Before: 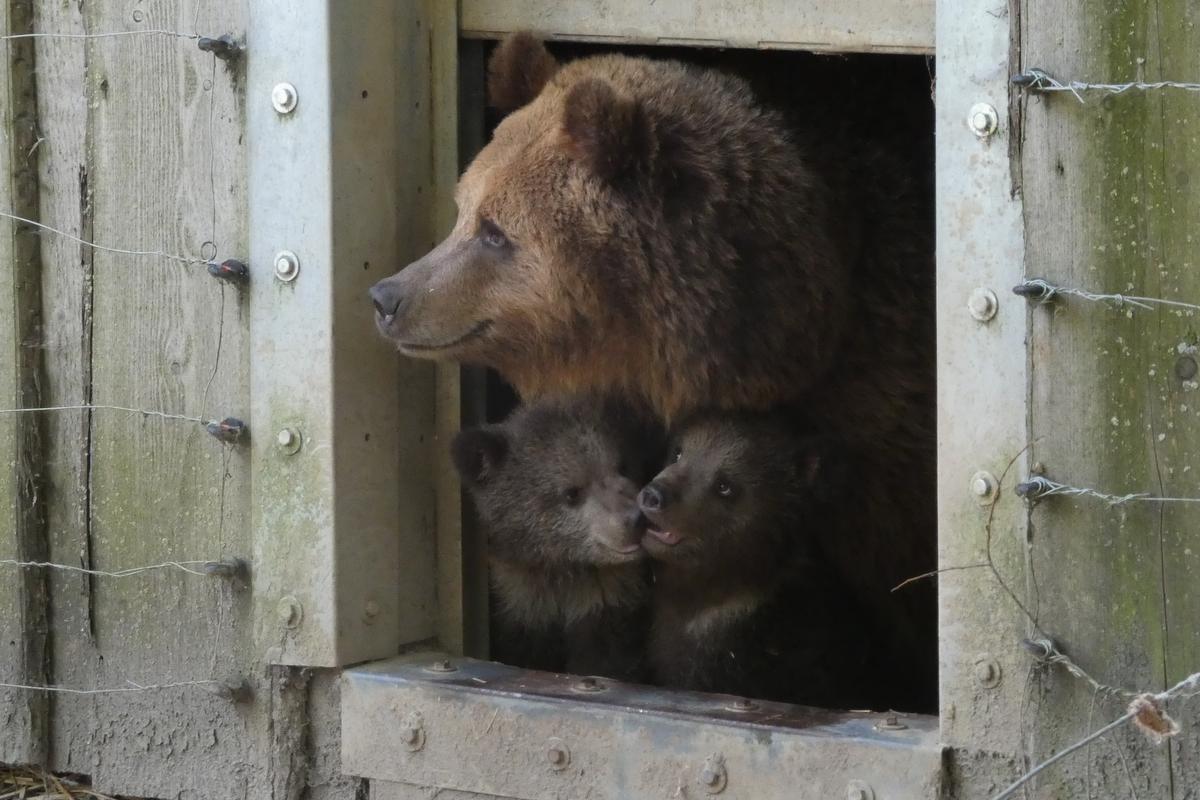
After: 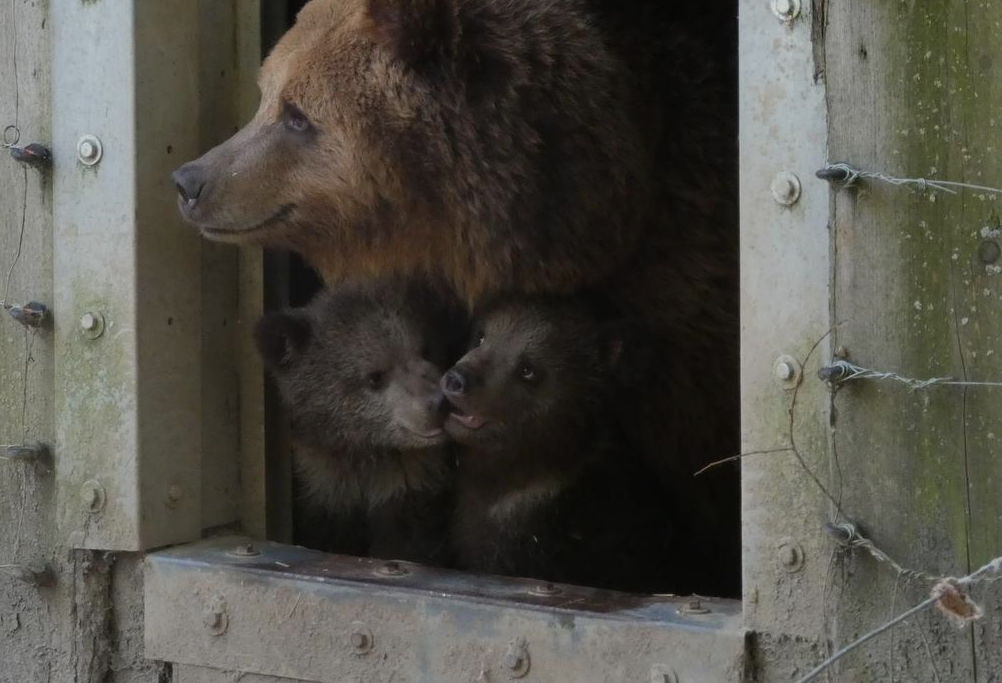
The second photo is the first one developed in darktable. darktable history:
exposure: exposure -0.566 EV, compensate exposure bias true, compensate highlight preservation false
crop: left 16.475%, top 14.514%
